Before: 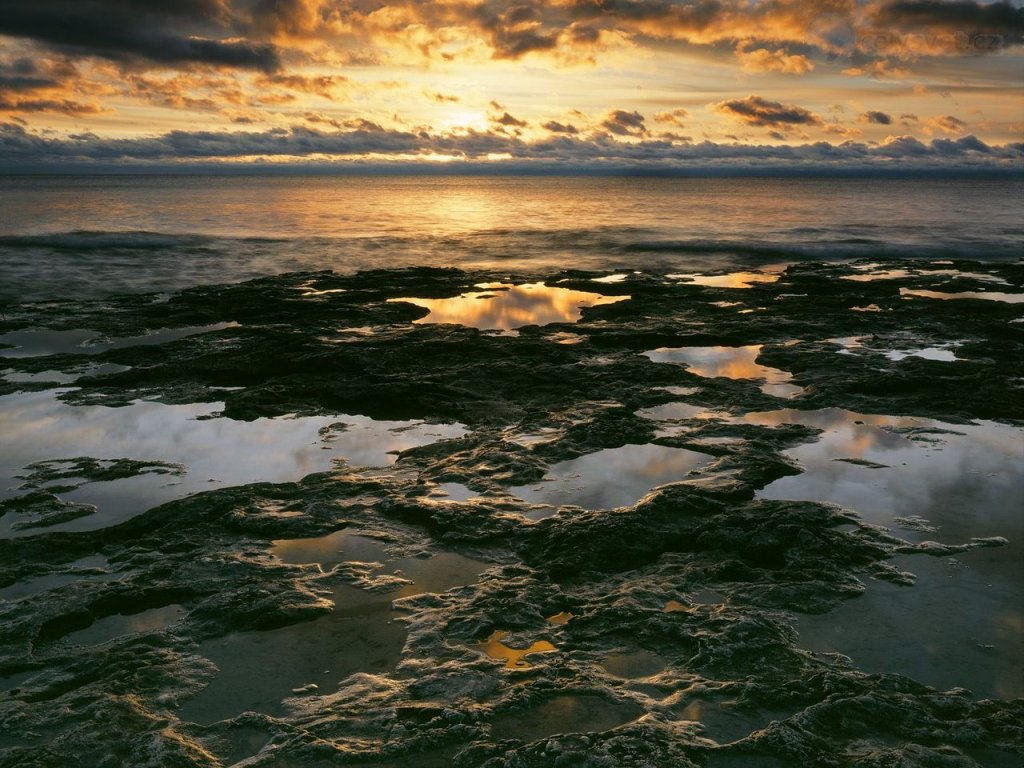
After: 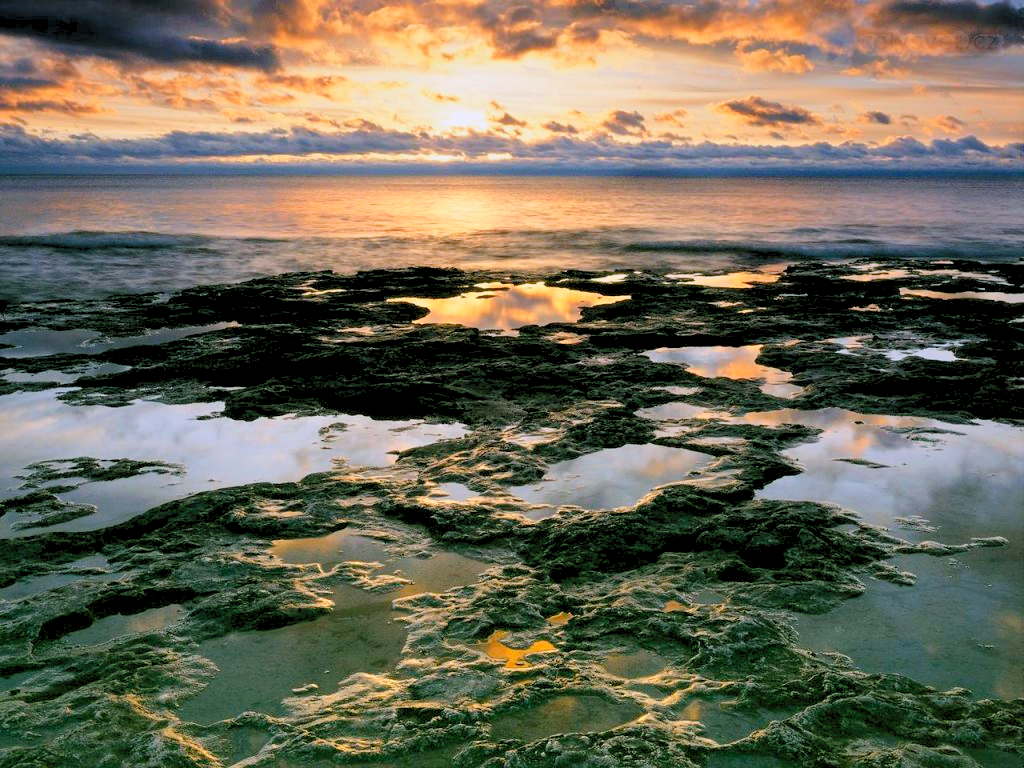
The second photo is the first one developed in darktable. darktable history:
levels: levels [0.072, 0.414, 0.976]
graduated density: hue 238.83°, saturation 50%
contrast brightness saturation: contrast 0.2, brightness 0.16, saturation 0.22
